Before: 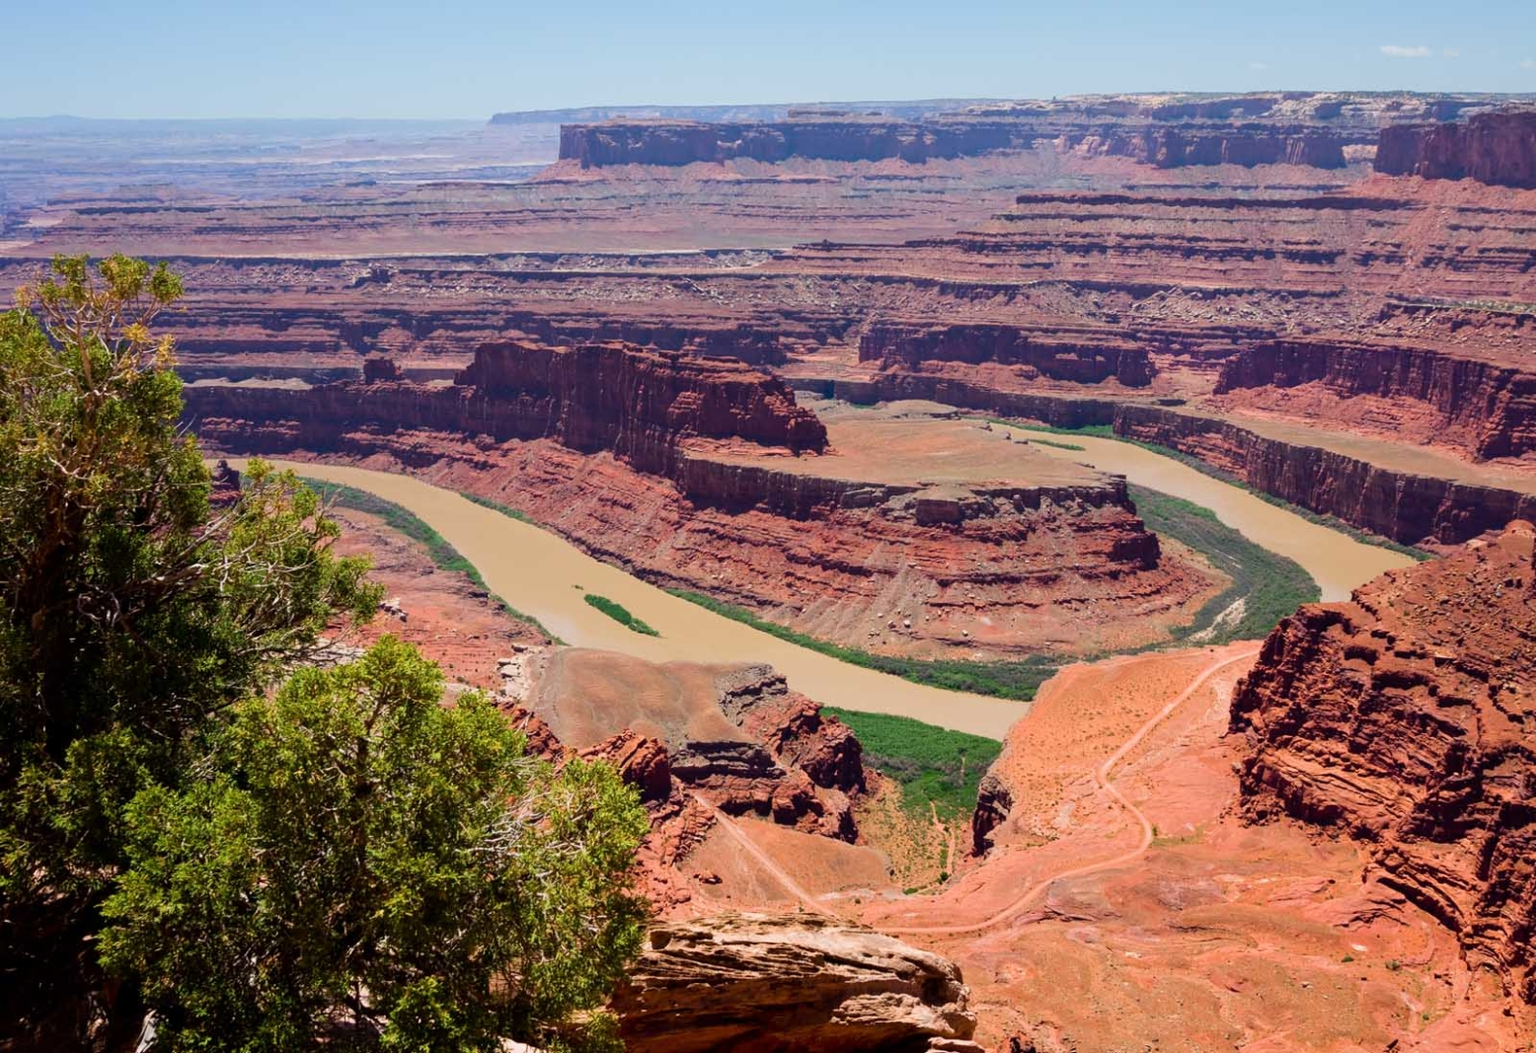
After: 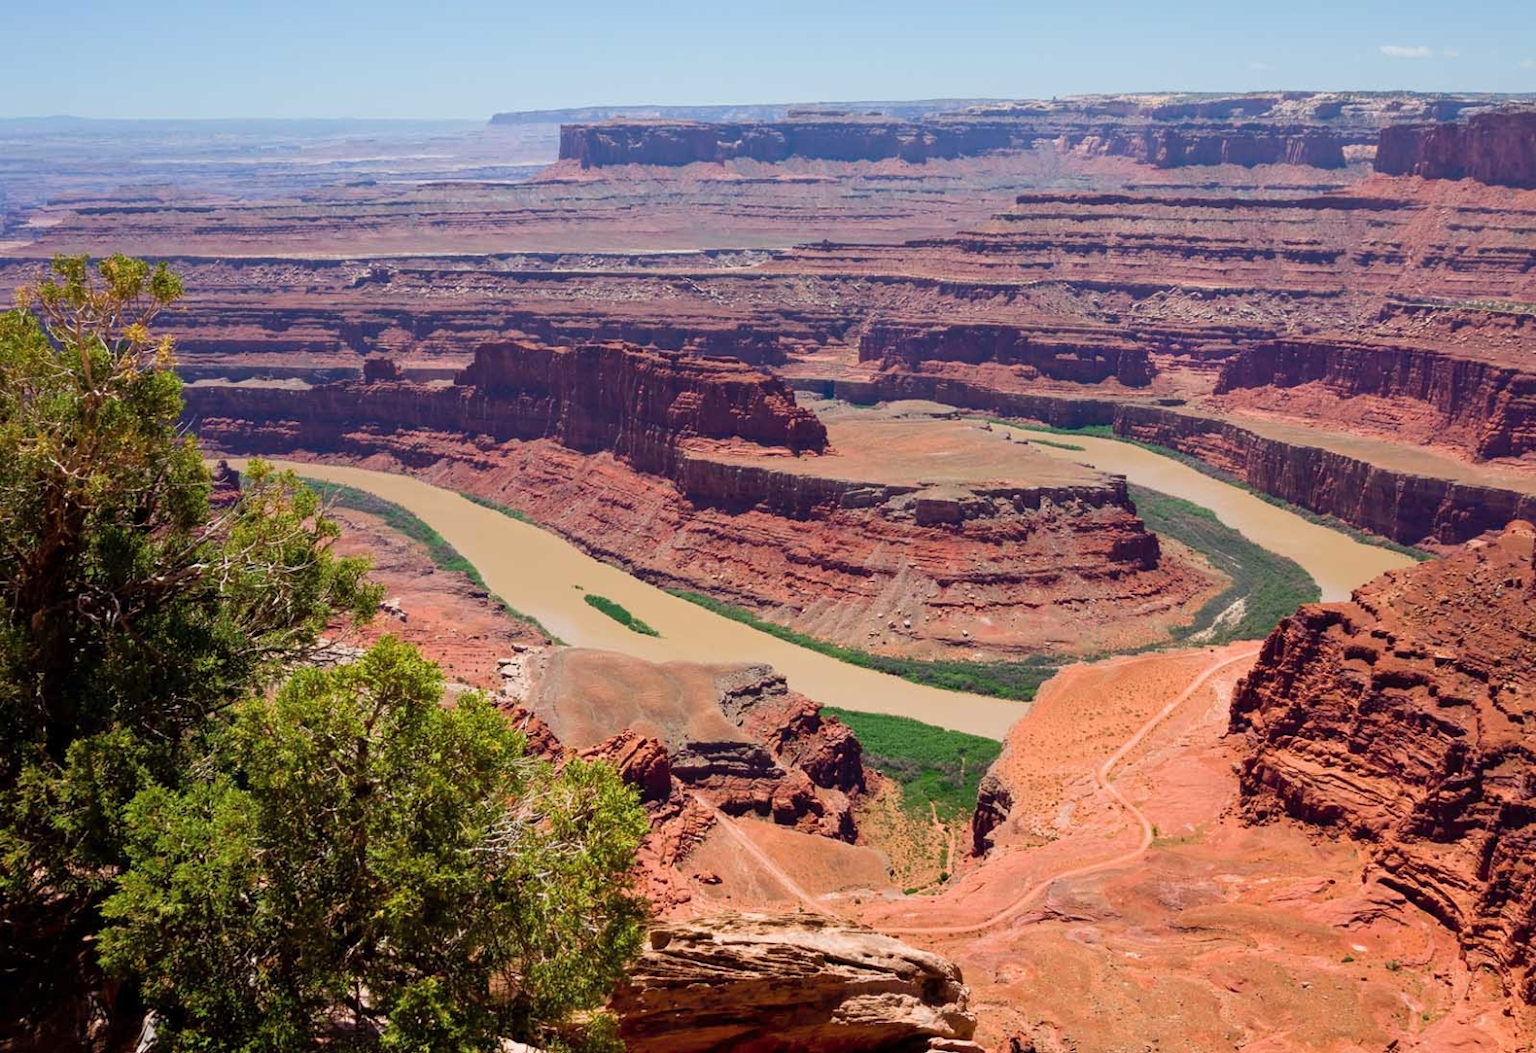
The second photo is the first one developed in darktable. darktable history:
shadows and highlights: shadows 43.3, highlights 8.43
